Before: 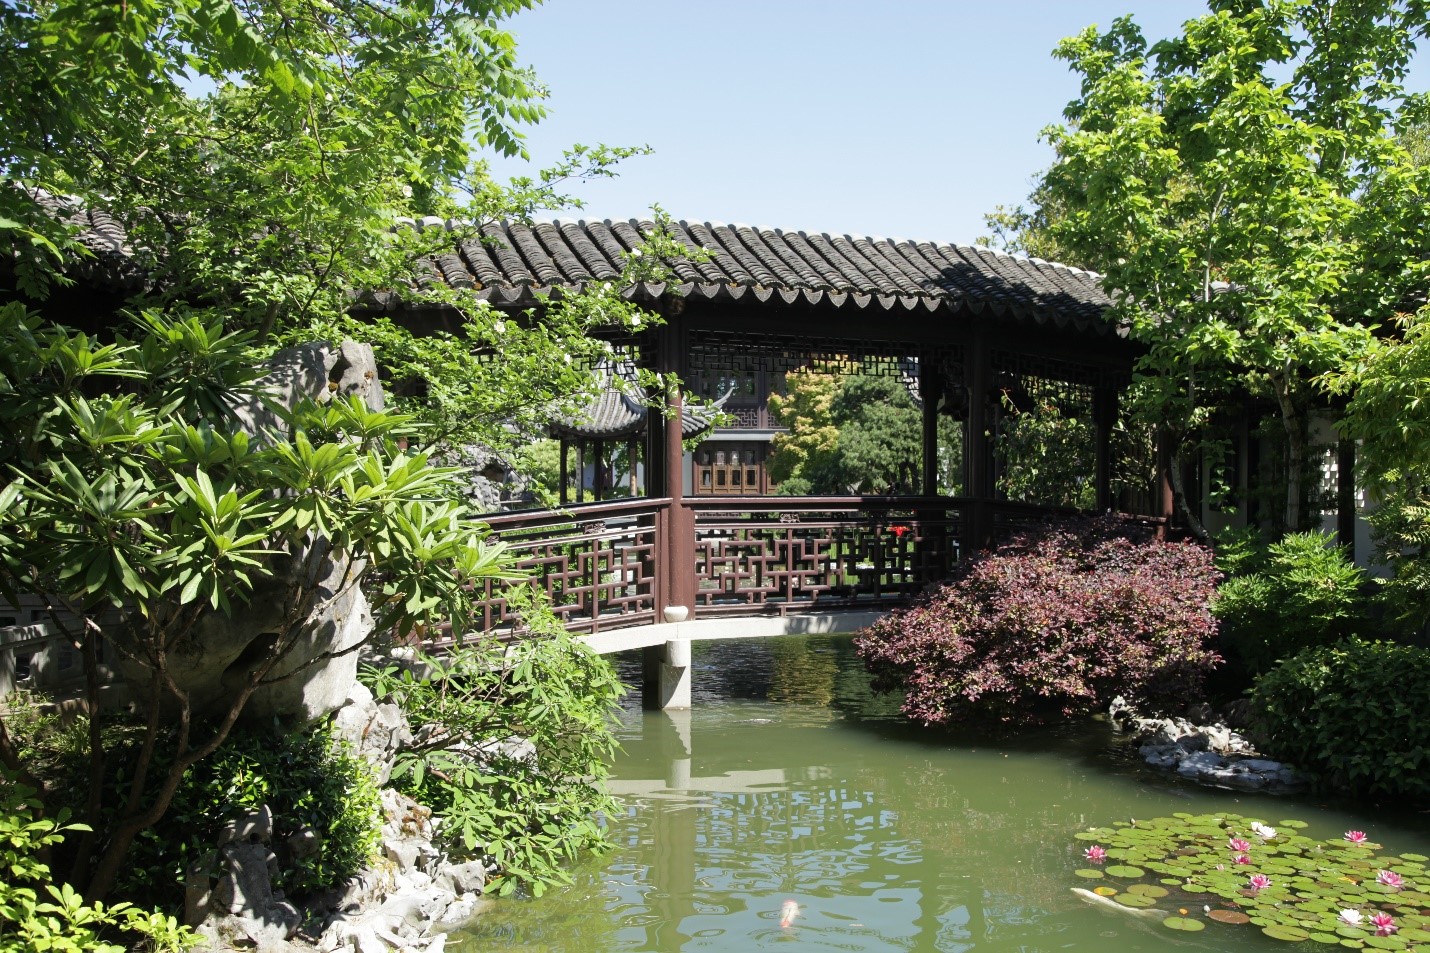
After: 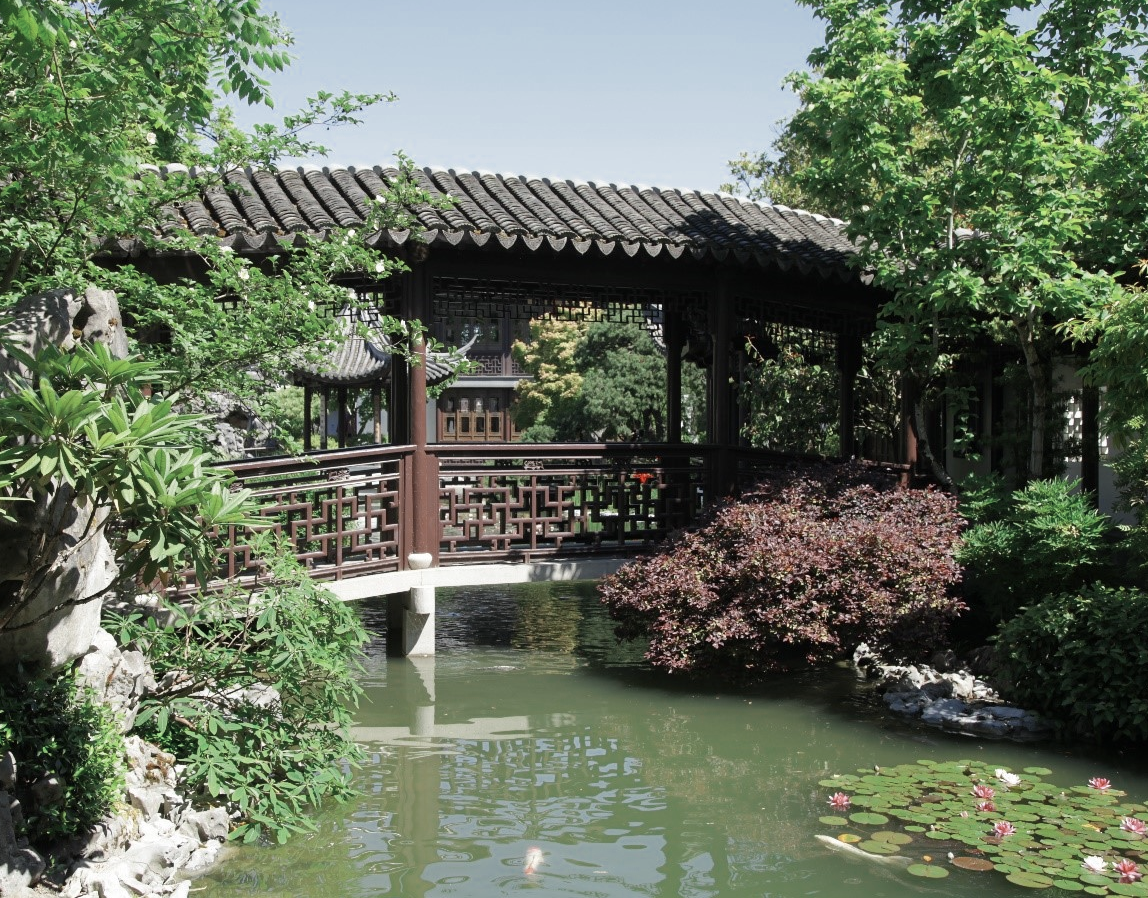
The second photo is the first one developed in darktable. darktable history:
crop and rotate: left 17.959%, top 5.771%, right 1.742%
color zones: curves: ch0 [(0, 0.5) (0.125, 0.4) (0.25, 0.5) (0.375, 0.4) (0.5, 0.4) (0.625, 0.35) (0.75, 0.35) (0.875, 0.5)]; ch1 [(0, 0.35) (0.125, 0.45) (0.25, 0.35) (0.375, 0.35) (0.5, 0.35) (0.625, 0.35) (0.75, 0.45) (0.875, 0.35)]; ch2 [(0, 0.6) (0.125, 0.5) (0.25, 0.5) (0.375, 0.6) (0.5, 0.6) (0.625, 0.5) (0.75, 0.5) (0.875, 0.5)]
